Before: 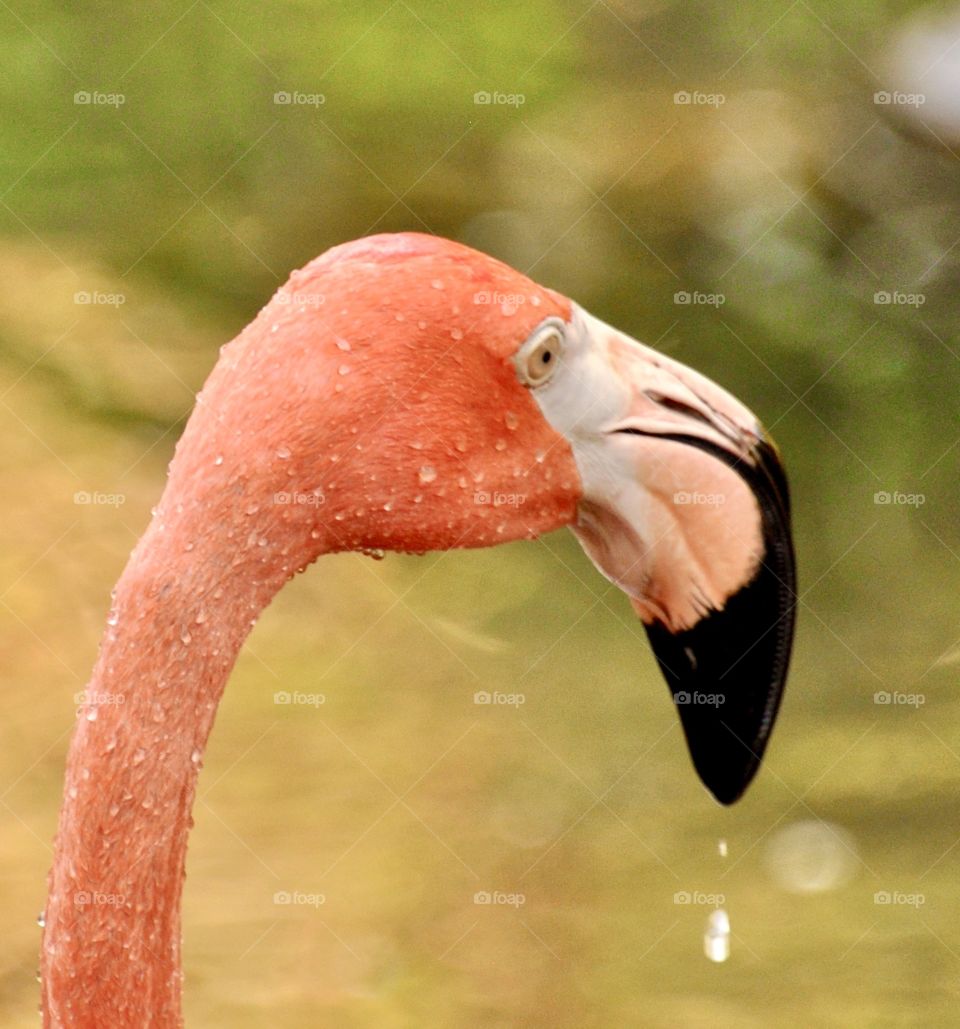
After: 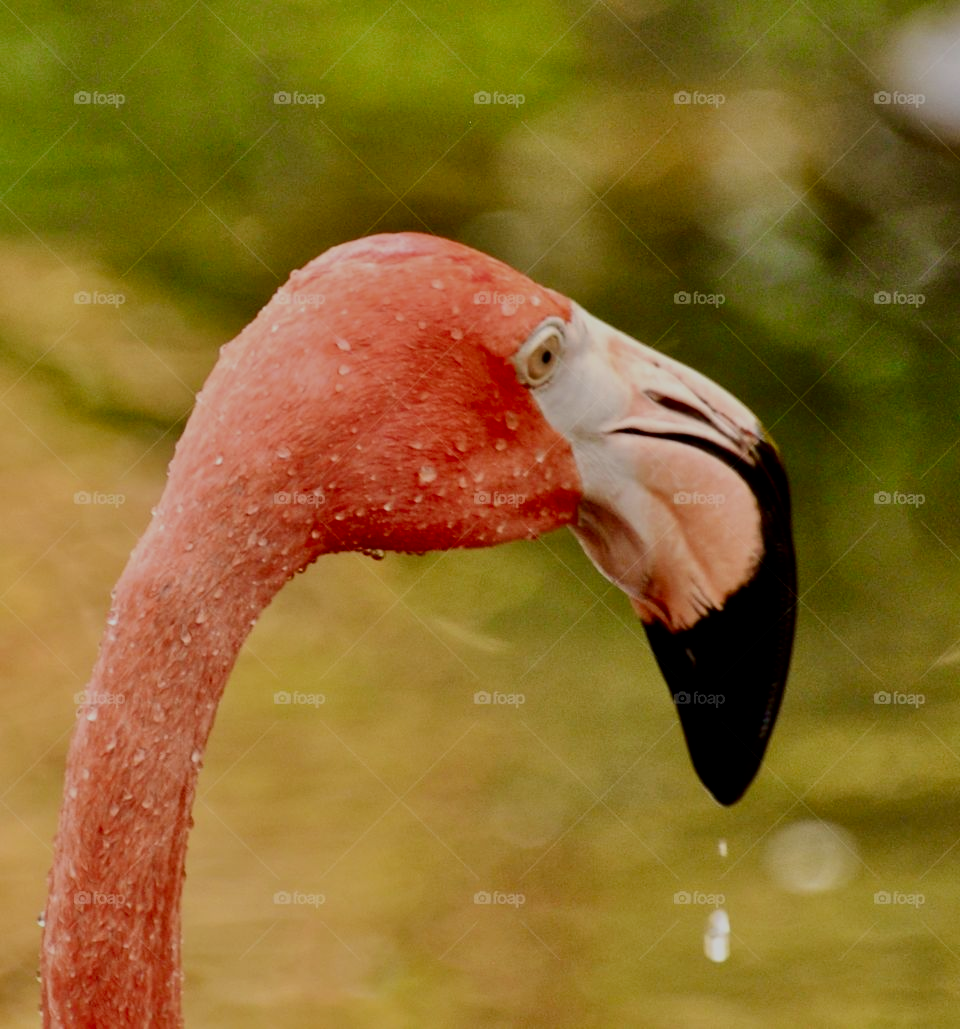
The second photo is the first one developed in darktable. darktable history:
filmic rgb: black relative exposure -7.65 EV, white relative exposure 4.56 EV, threshold 3.01 EV, hardness 3.61, enable highlight reconstruction true
contrast brightness saturation: contrast 0.132, brightness -0.245, saturation 0.136
